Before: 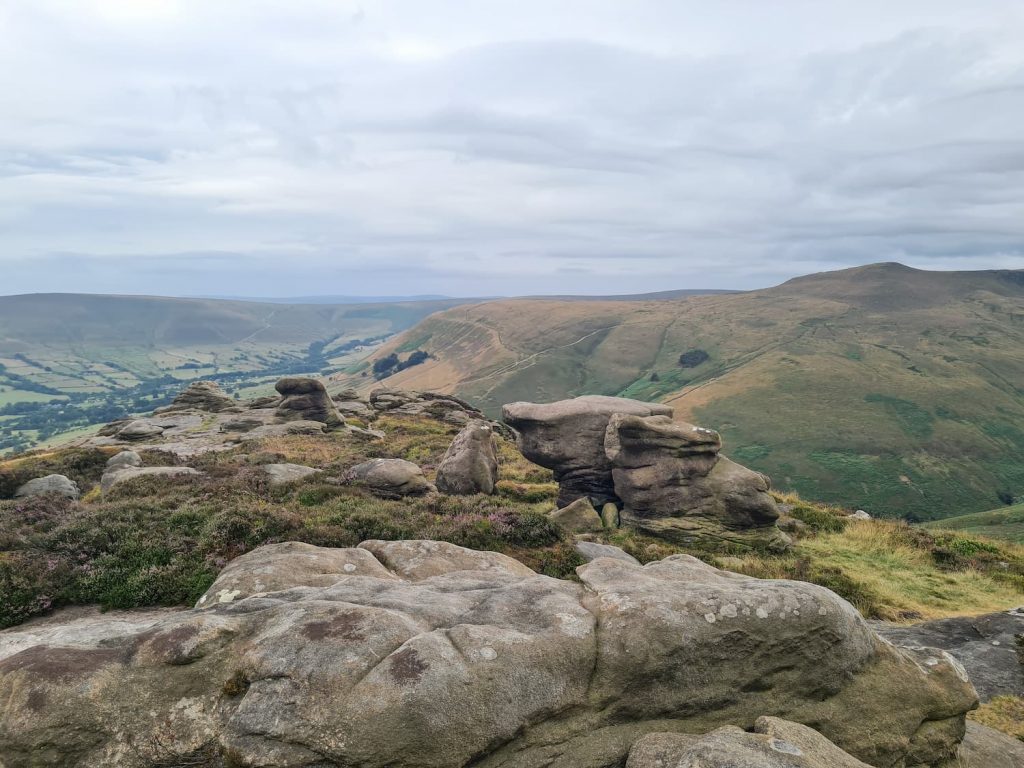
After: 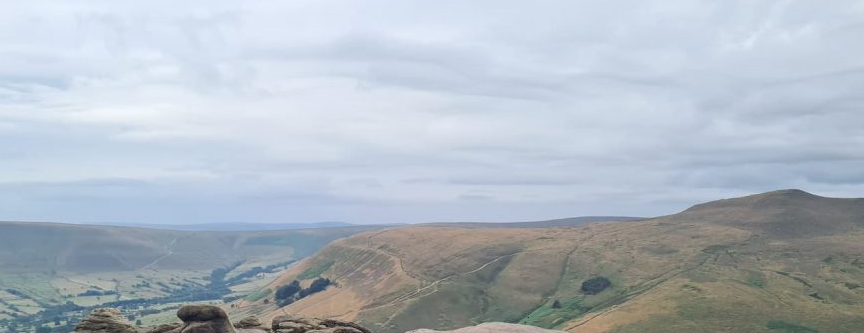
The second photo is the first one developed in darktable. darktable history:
crop and rotate: left 9.636%, top 9.528%, right 5.97%, bottom 46.983%
